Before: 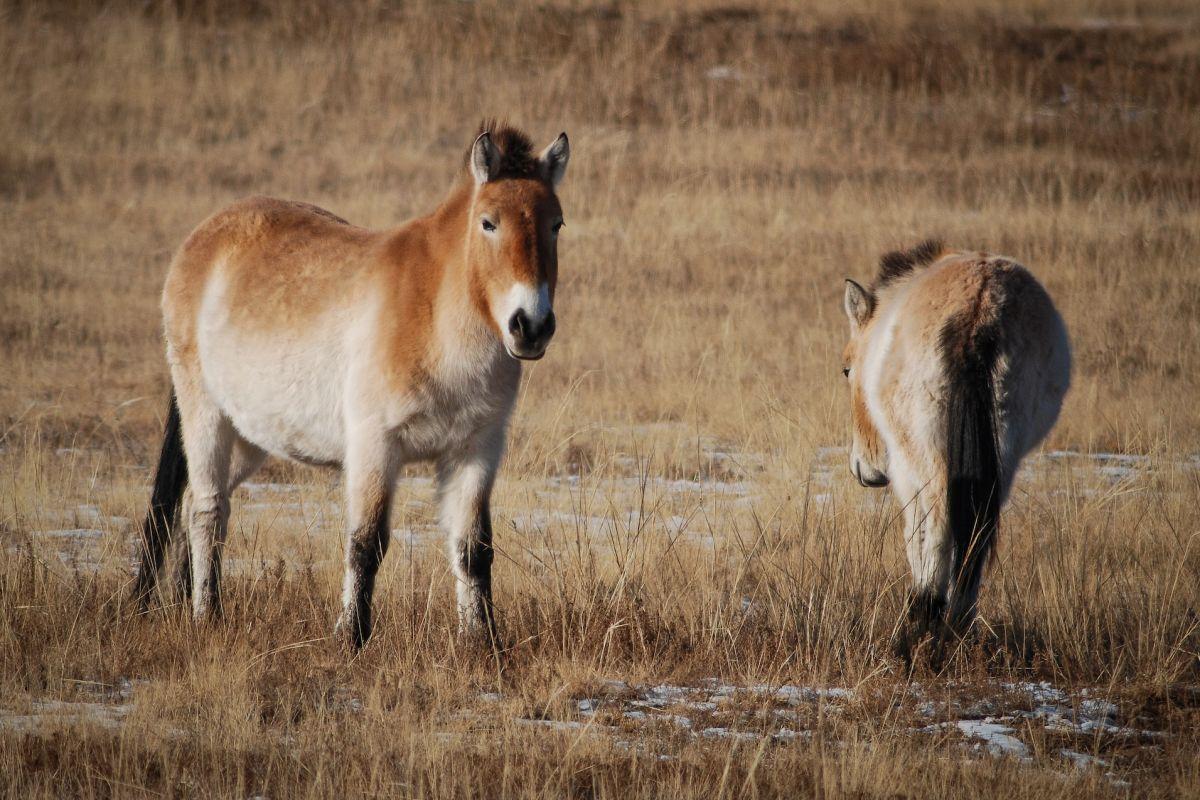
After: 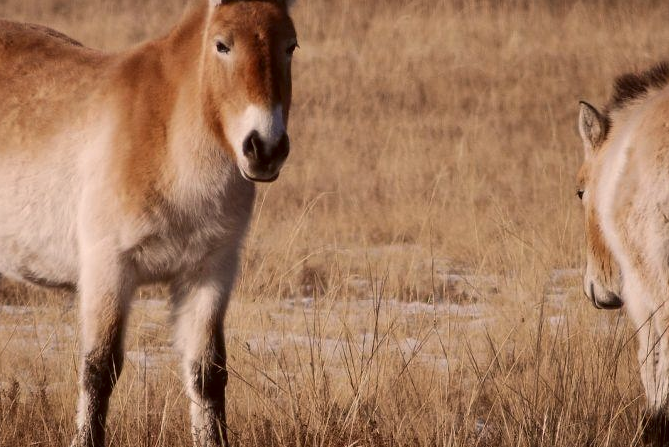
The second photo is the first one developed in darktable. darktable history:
crop and rotate: left 22.202%, top 22.324%, right 22.047%, bottom 21.703%
color correction: highlights a* 10.21, highlights b* 9.77, shadows a* 9.07, shadows b* 8.06, saturation 0.814
contrast brightness saturation: contrast 0.027, brightness -0.038
